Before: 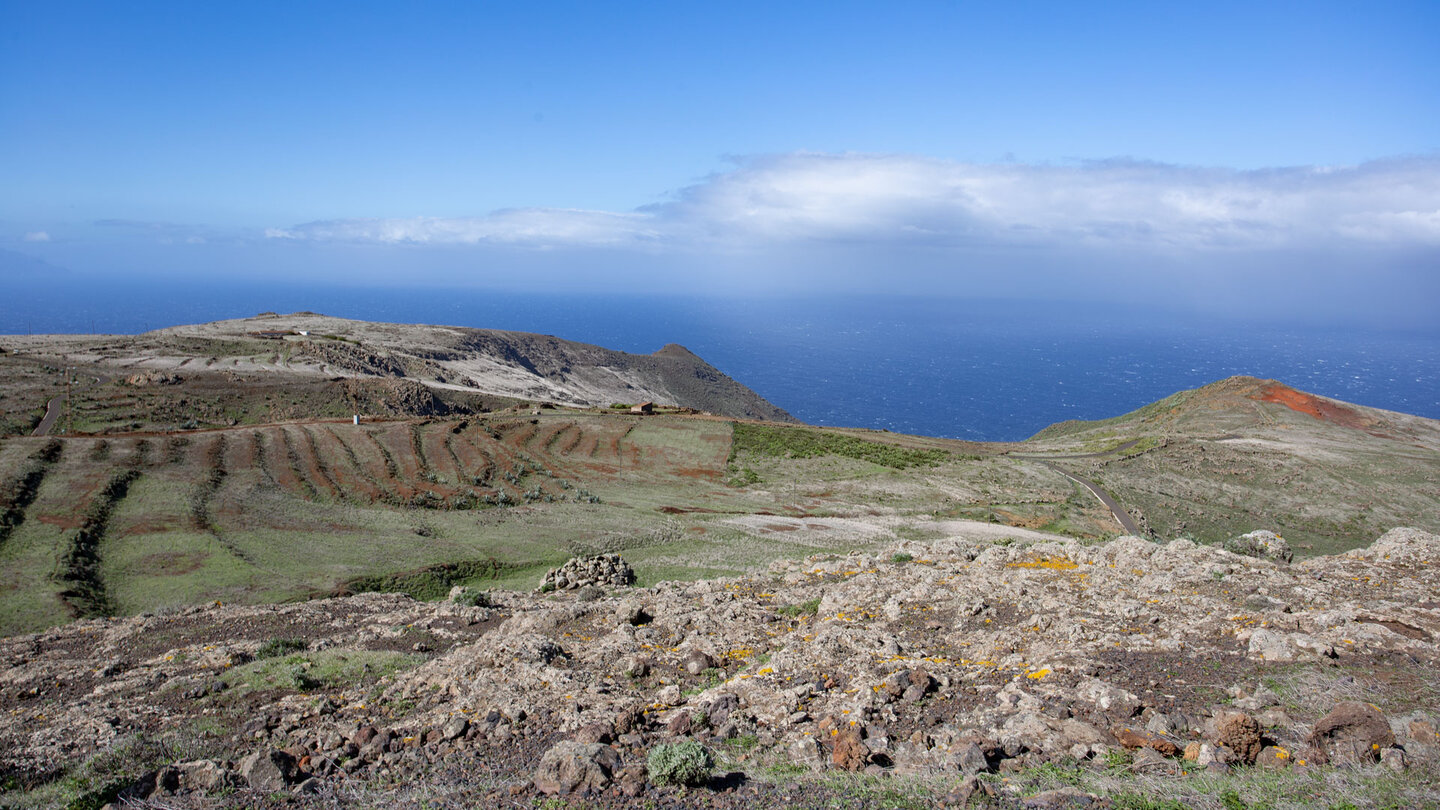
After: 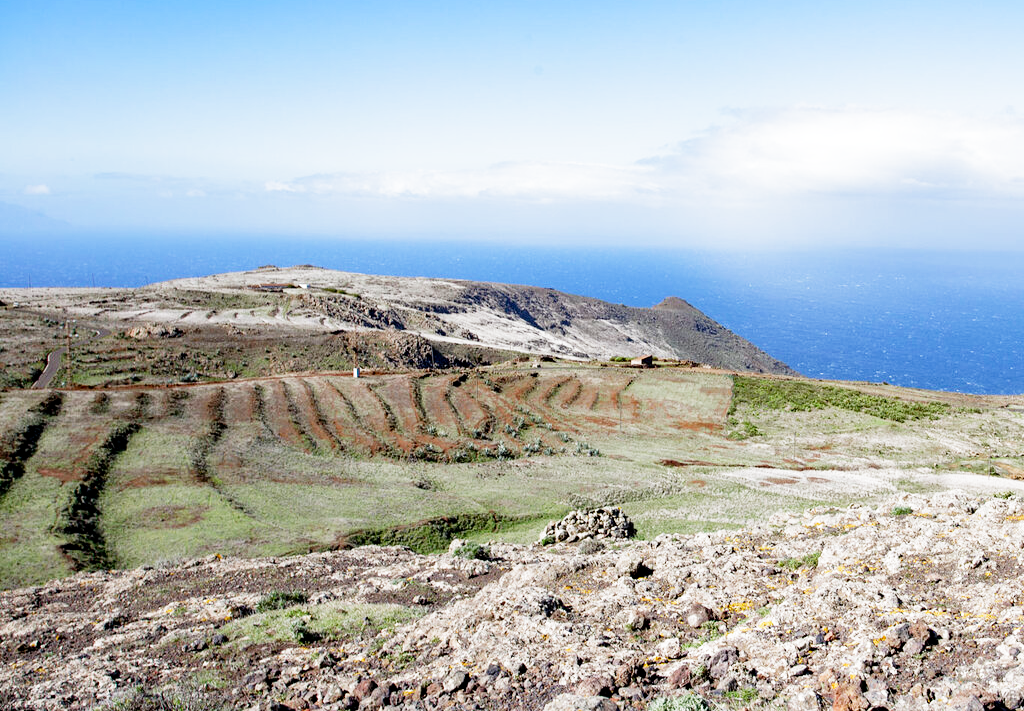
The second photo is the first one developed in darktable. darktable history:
exposure: black level correction 0.001, exposure 0.5 EV, compensate exposure bias true, compensate highlight preservation false
crop: top 5.803%, right 27.864%, bottom 5.804%
filmic rgb: middle gray luminance 12.74%, black relative exposure -10.13 EV, white relative exposure 3.47 EV, threshold 6 EV, target black luminance 0%, hardness 5.74, latitude 44.69%, contrast 1.221, highlights saturation mix 5%, shadows ↔ highlights balance 26.78%, add noise in highlights 0, preserve chrominance no, color science v3 (2019), use custom middle-gray values true, iterations of high-quality reconstruction 0, contrast in highlights soft, enable highlight reconstruction true
